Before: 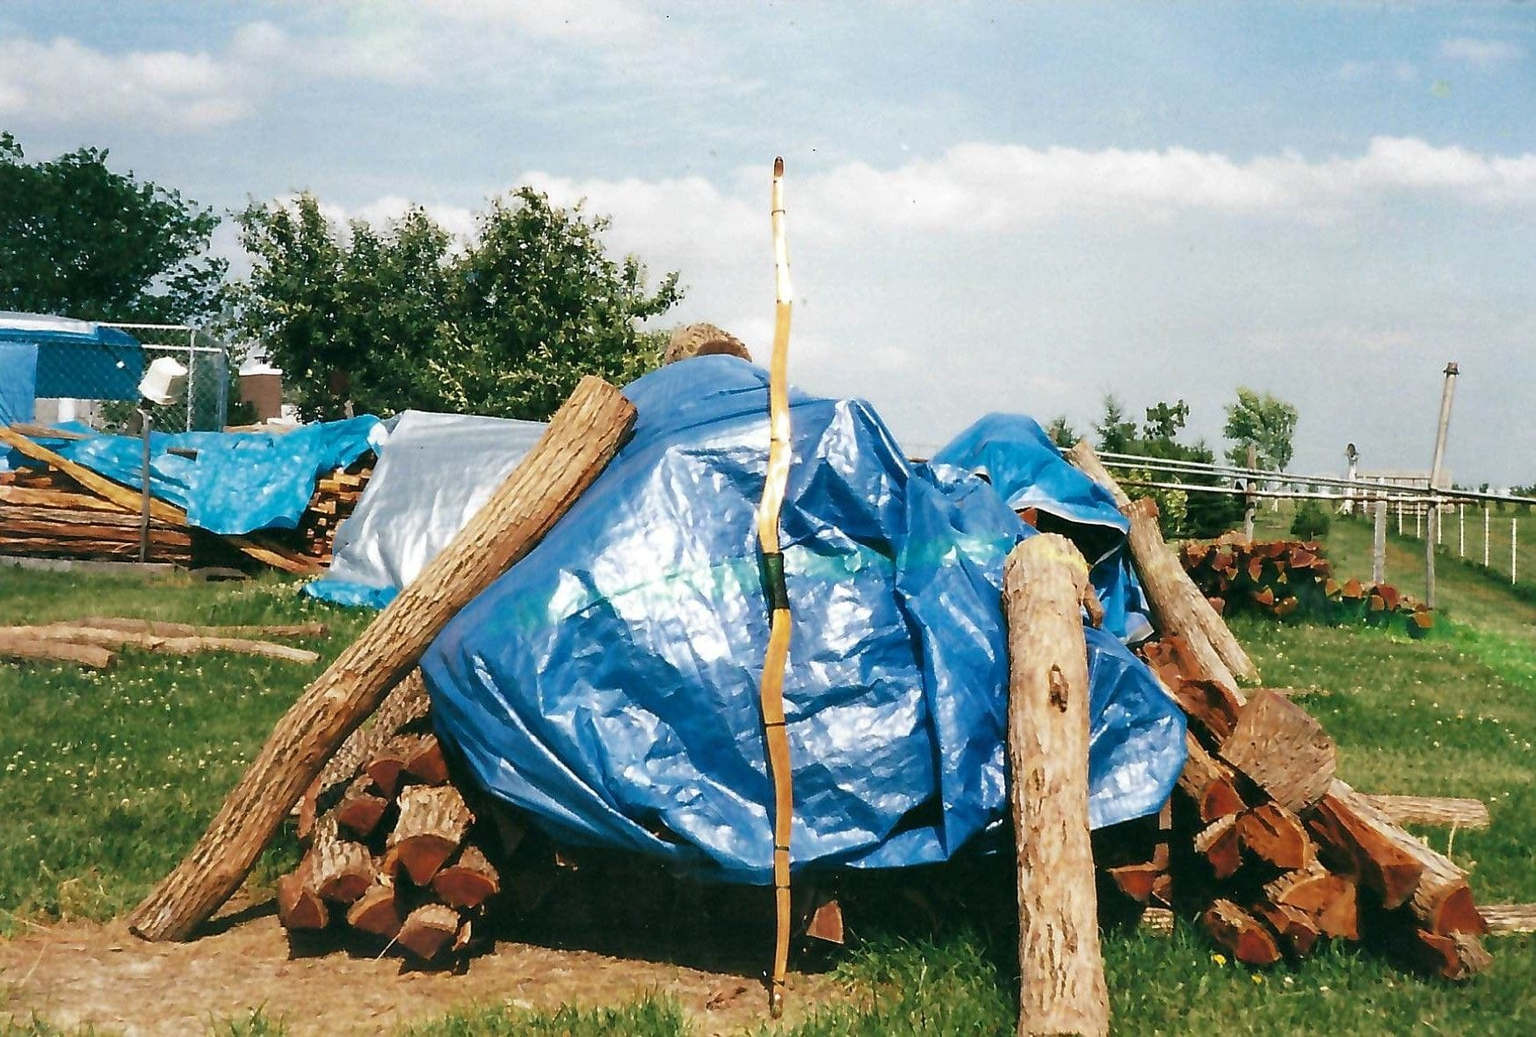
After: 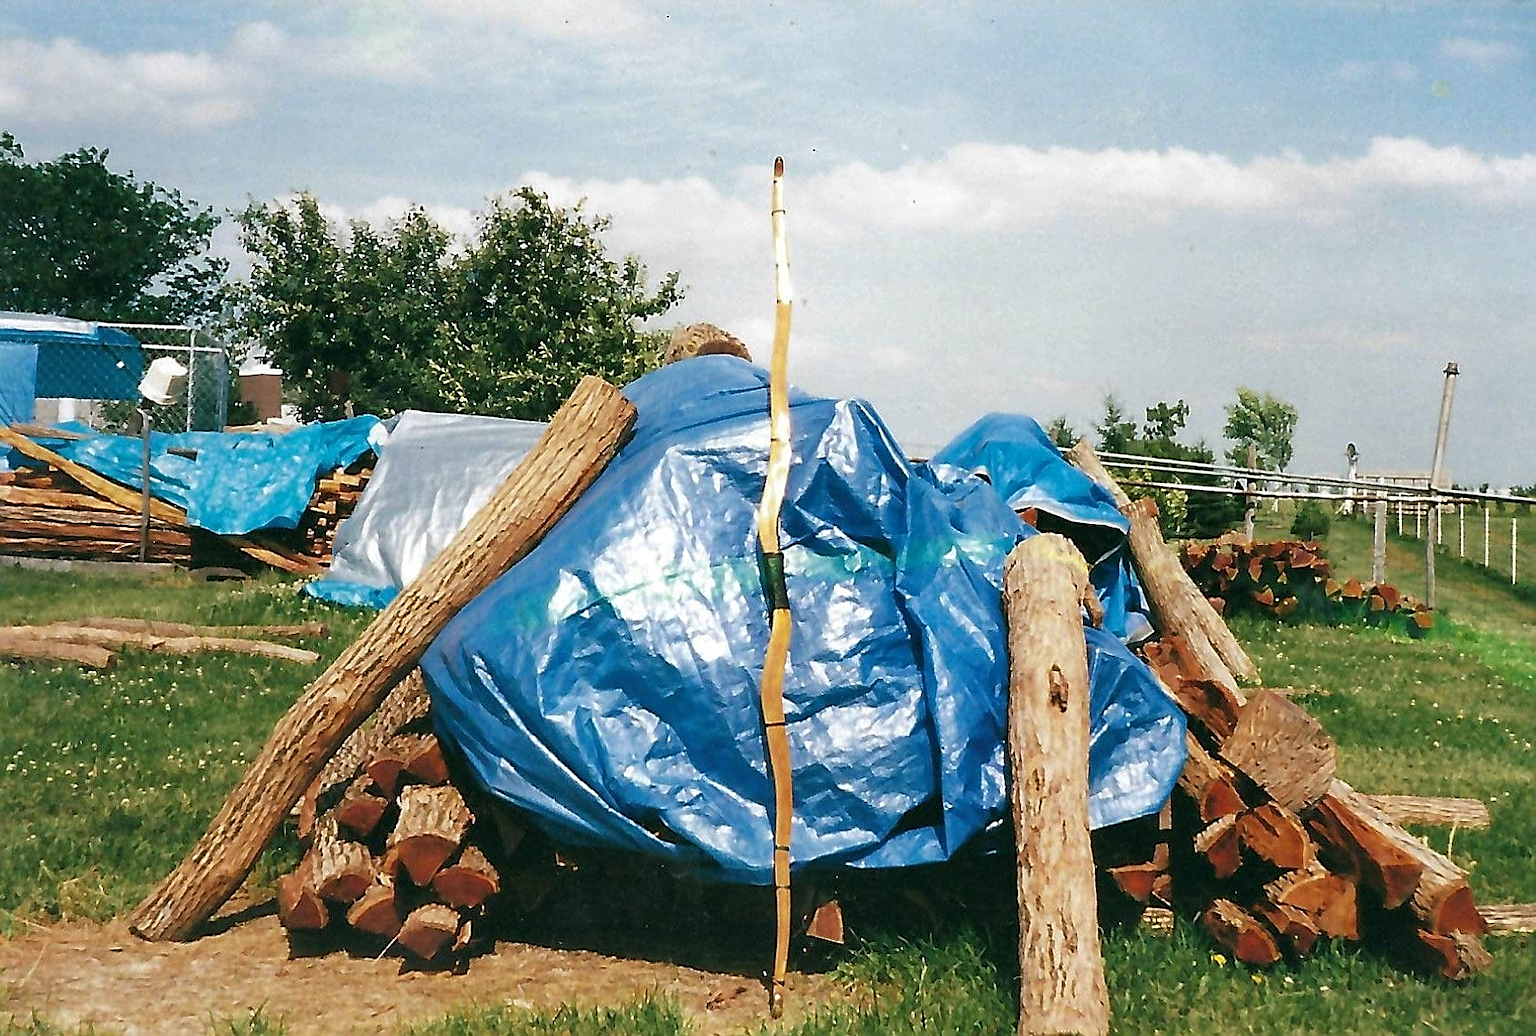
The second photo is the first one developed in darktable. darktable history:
sharpen: on, module defaults
shadows and highlights: shadows 25, highlights -25
